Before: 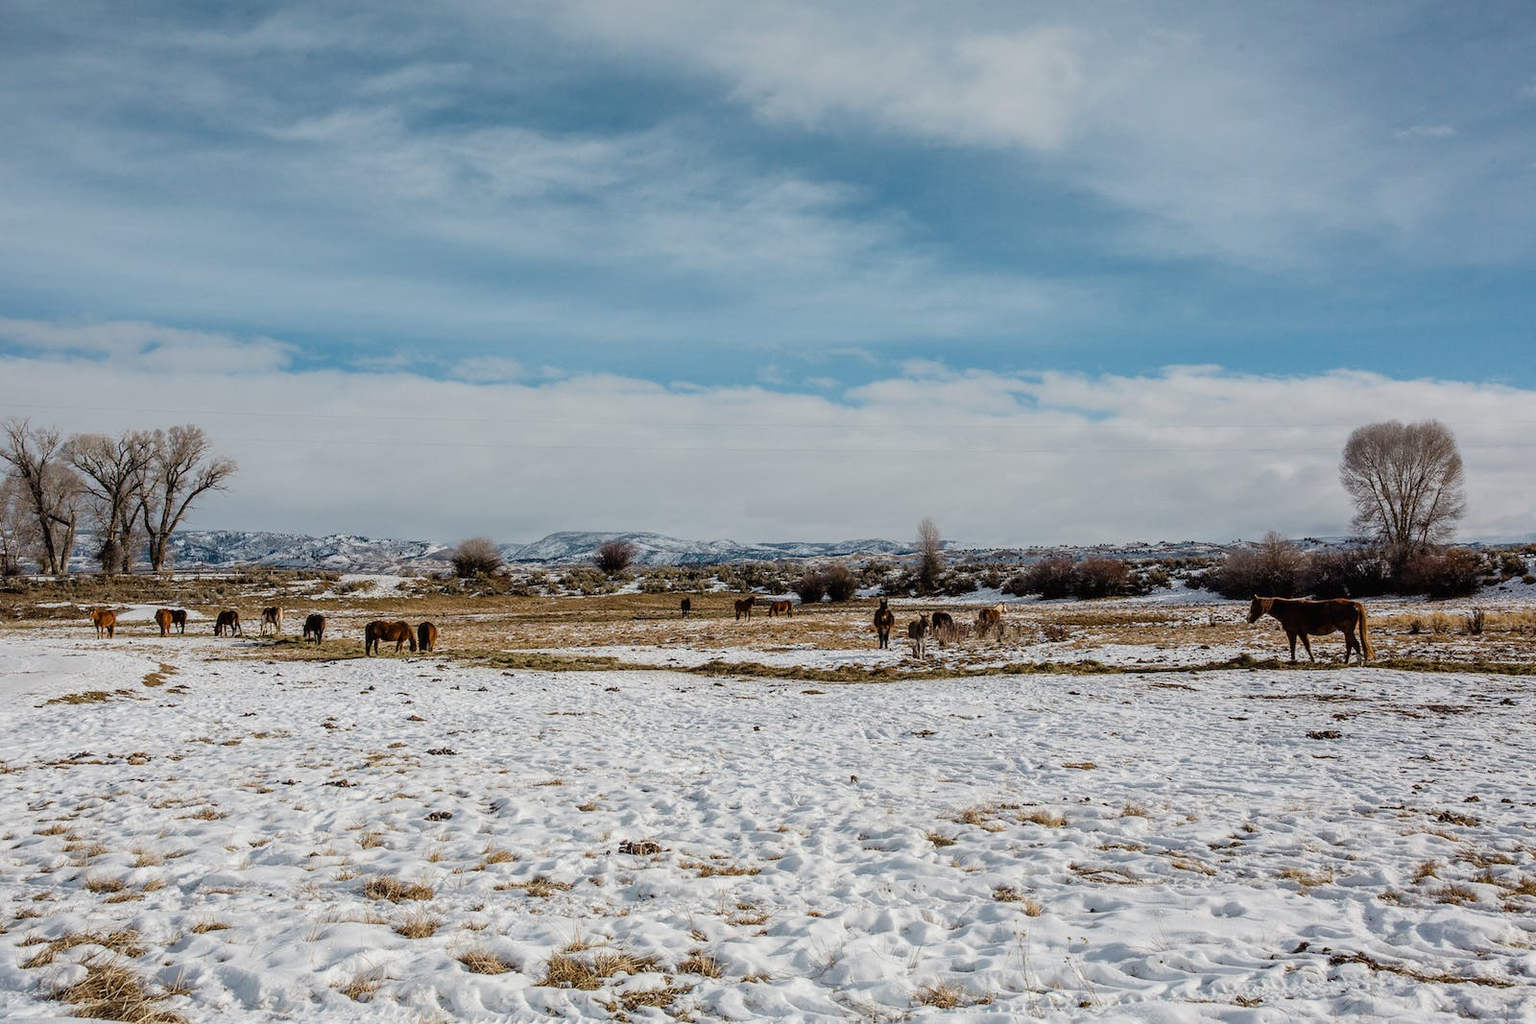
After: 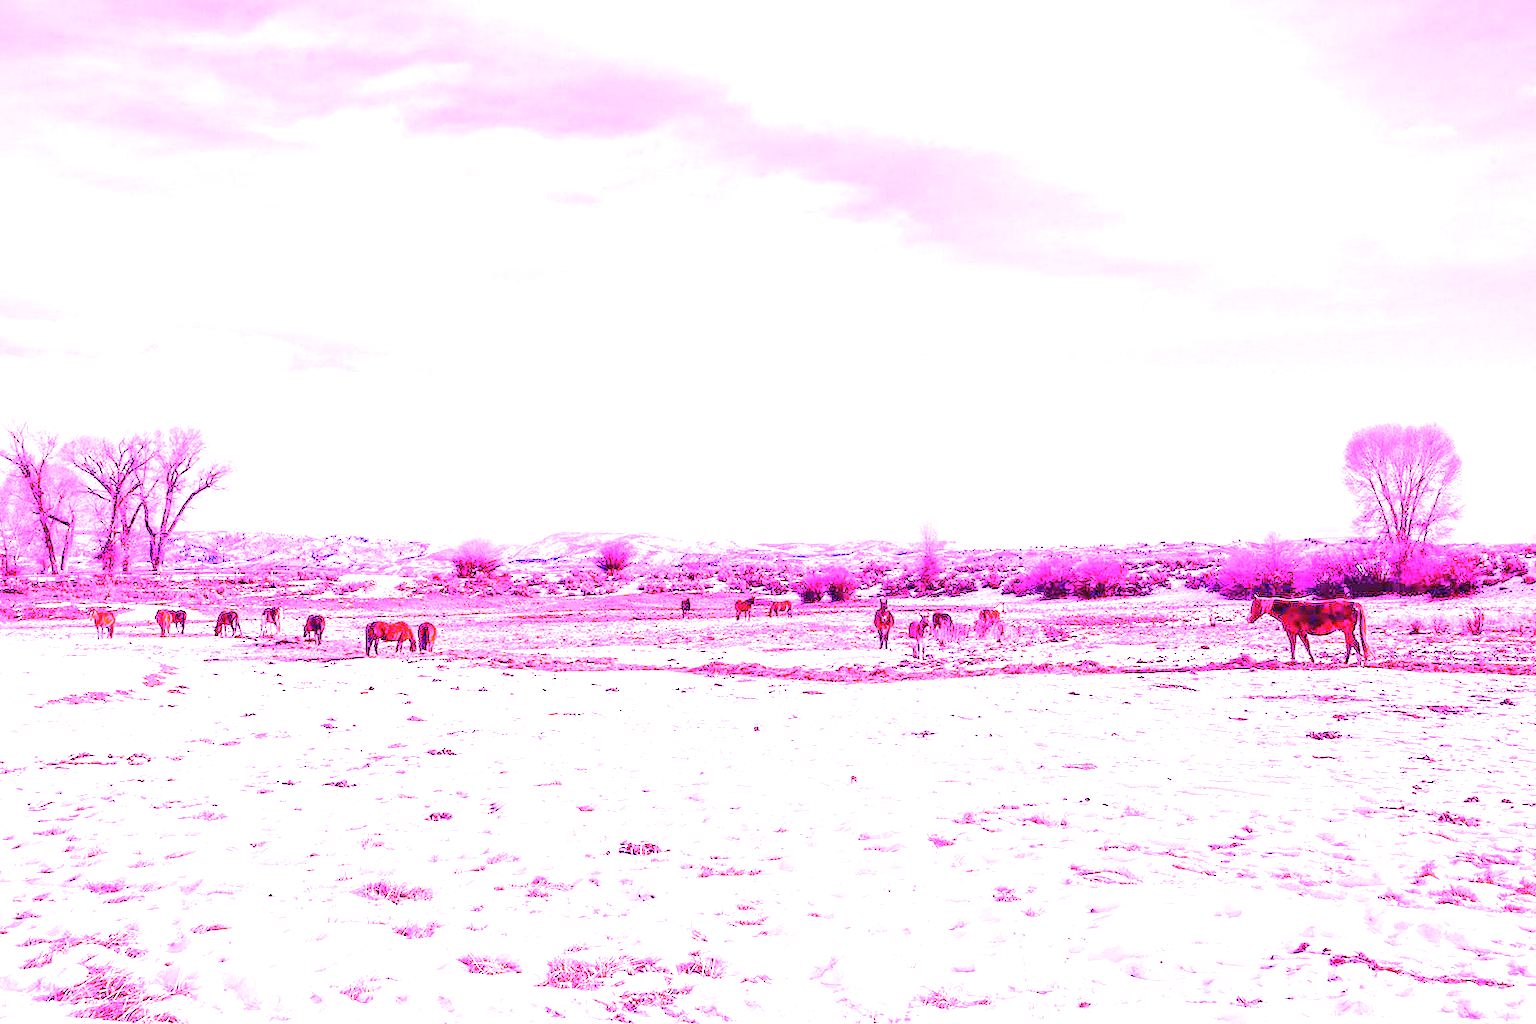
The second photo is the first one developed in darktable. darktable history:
white balance: red 8, blue 8
exposure: black level correction 0, exposure 1.741 EV, compensate exposure bias true, compensate highlight preservation false
